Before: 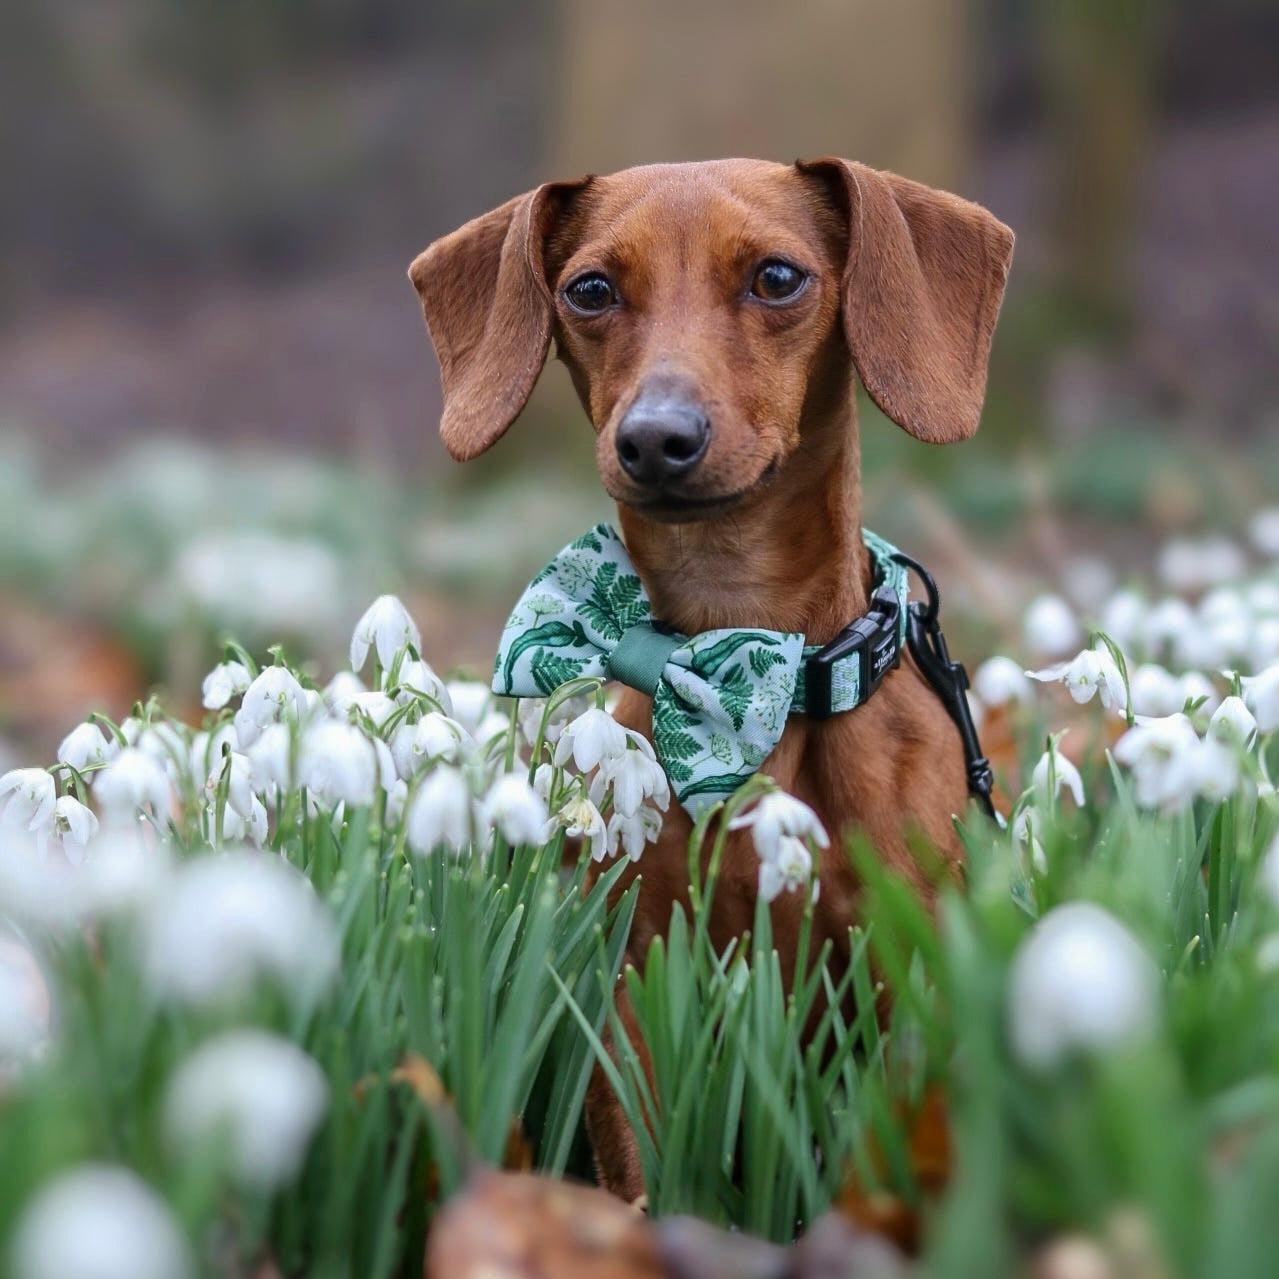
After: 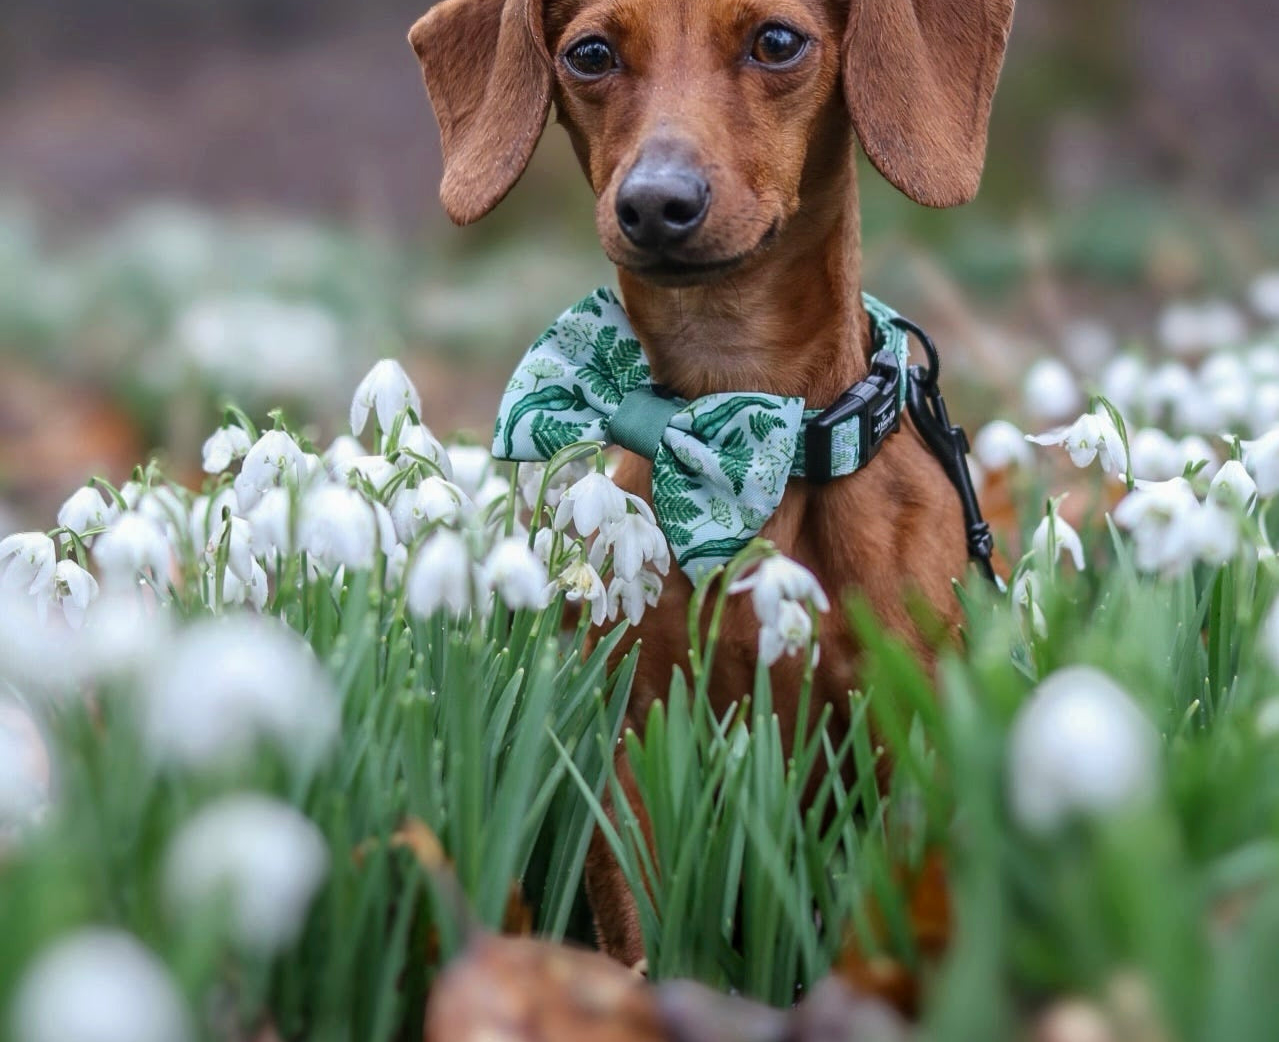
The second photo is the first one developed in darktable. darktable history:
crop and rotate: top 18.507%
local contrast: detail 110%
